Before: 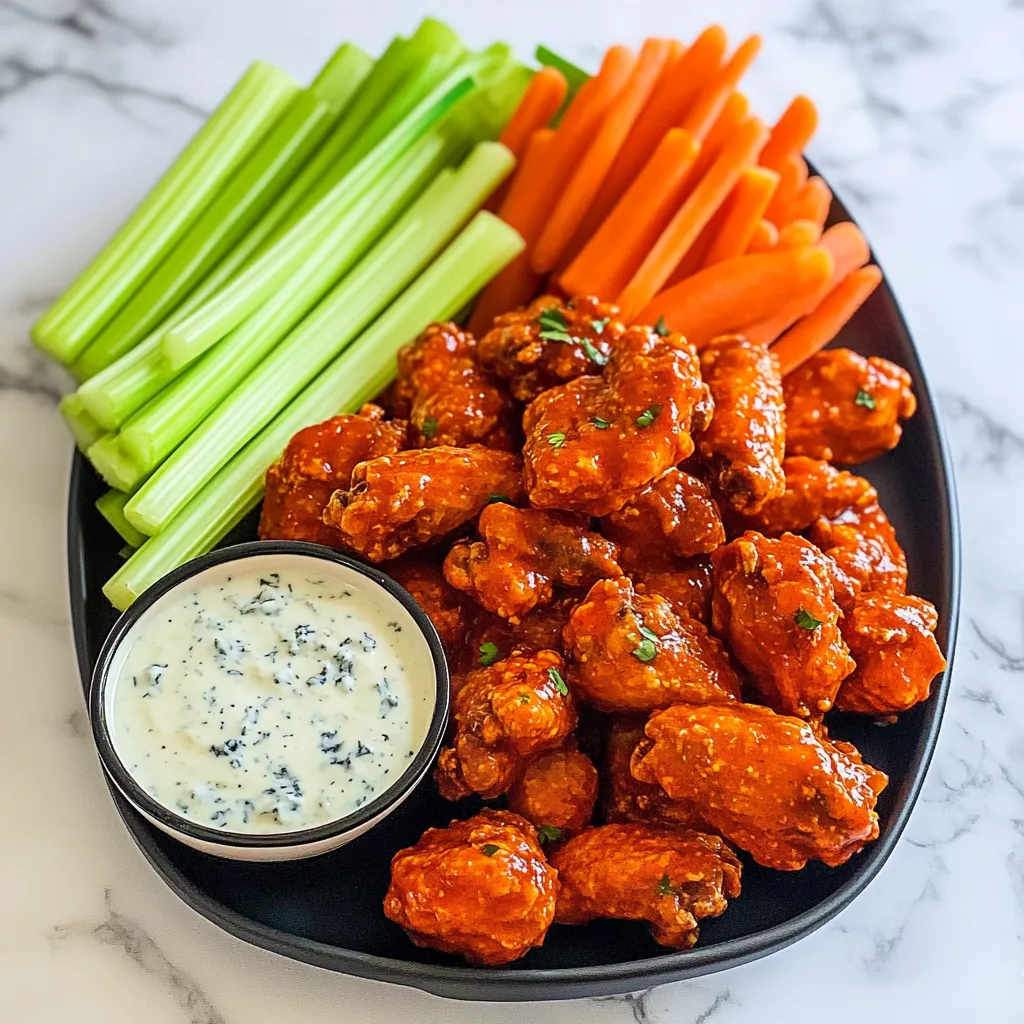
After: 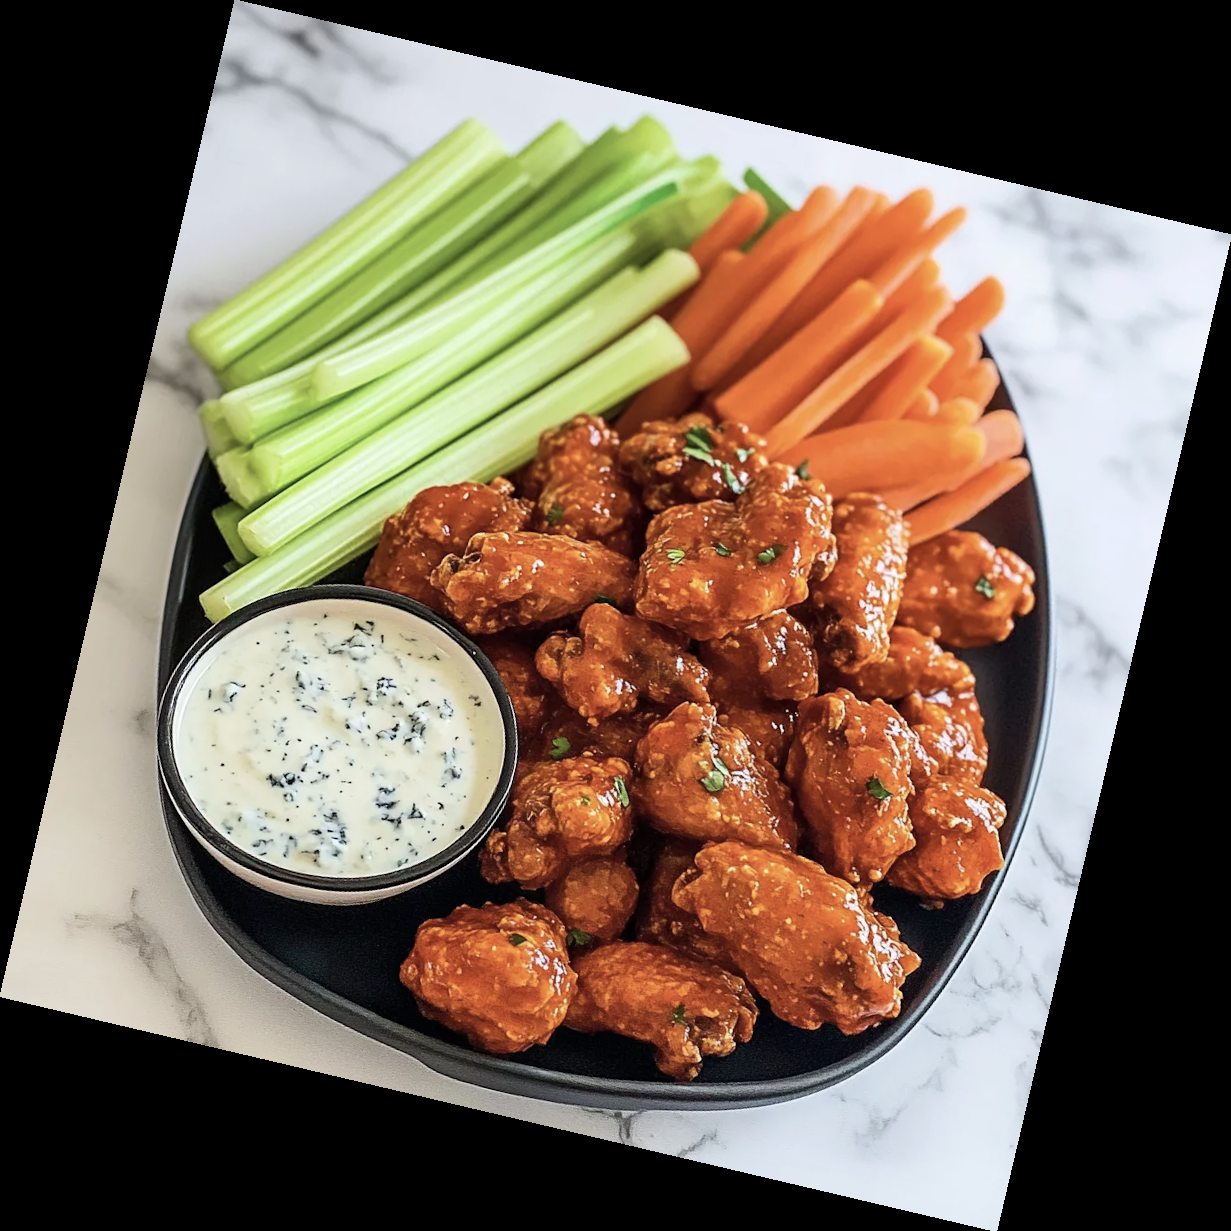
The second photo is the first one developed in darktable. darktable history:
rotate and perspective: rotation 13.27°, automatic cropping off
contrast brightness saturation: contrast 0.1, saturation -0.3
